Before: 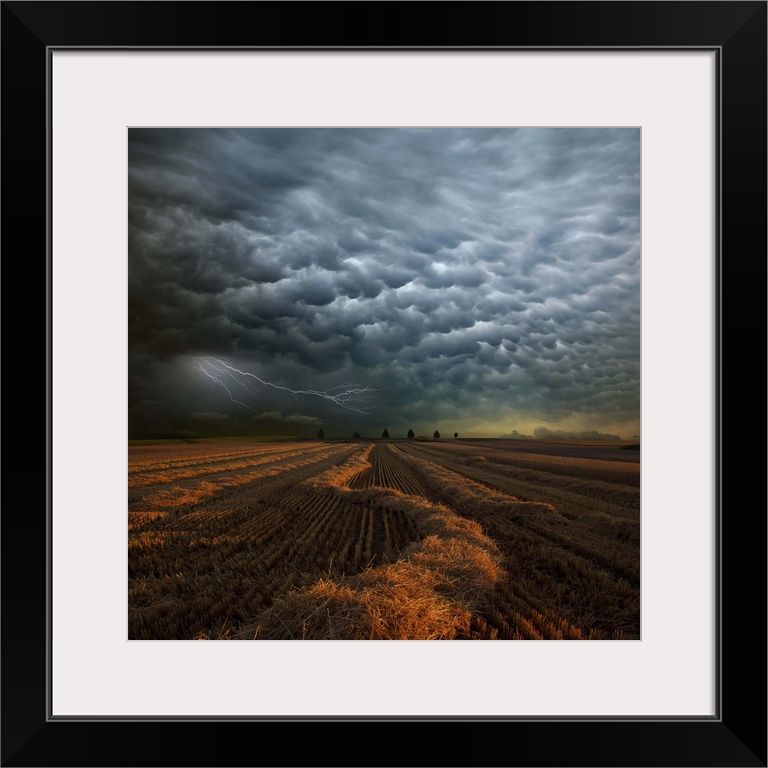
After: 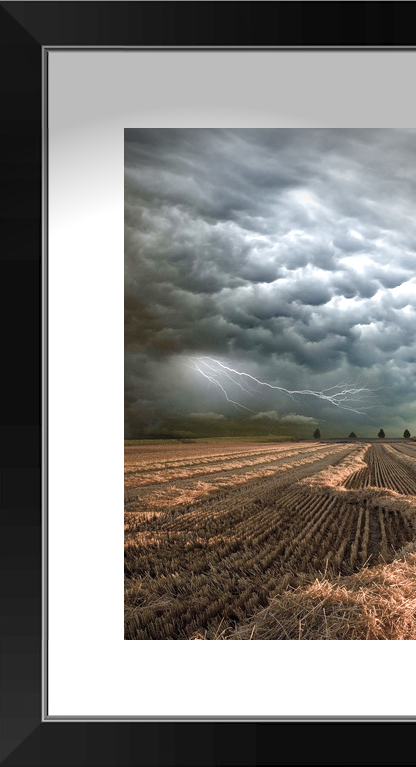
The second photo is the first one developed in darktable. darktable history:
contrast brightness saturation: brightness 0.182, saturation -0.487
local contrast: mode bilateral grid, contrast 20, coarseness 49, detail 120%, midtone range 0.2
exposure: exposure 1.056 EV, compensate highlight preservation false
vignetting: fall-off start 87.81%, fall-off radius 25.01%, center (-0.025, 0.398)
crop: left 0.588%, right 45.216%, bottom 0.084%
color balance rgb: linear chroma grading › shadows -2.359%, linear chroma grading › highlights -14.015%, linear chroma grading › global chroma -9.469%, linear chroma grading › mid-tones -9.703%, perceptual saturation grading › global saturation 20%, perceptual saturation grading › highlights -50.258%, perceptual saturation grading › shadows 30.515%, perceptual brilliance grading › global brilliance 12.361%, saturation formula JzAzBz (2021)
velvia: strength 39.66%
